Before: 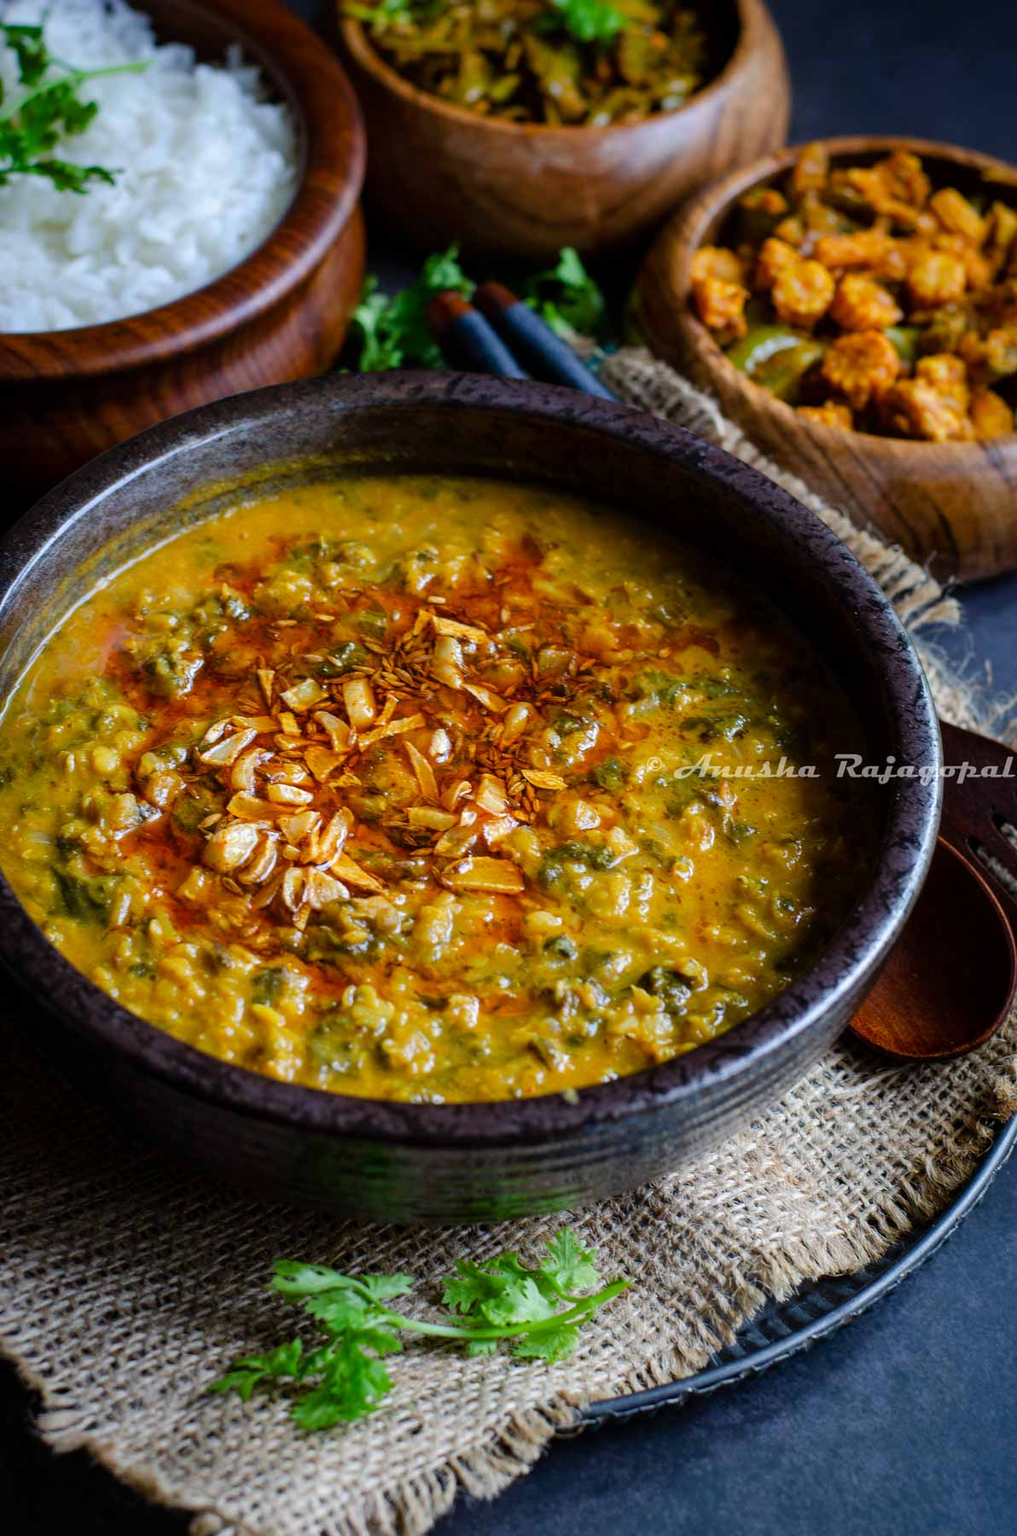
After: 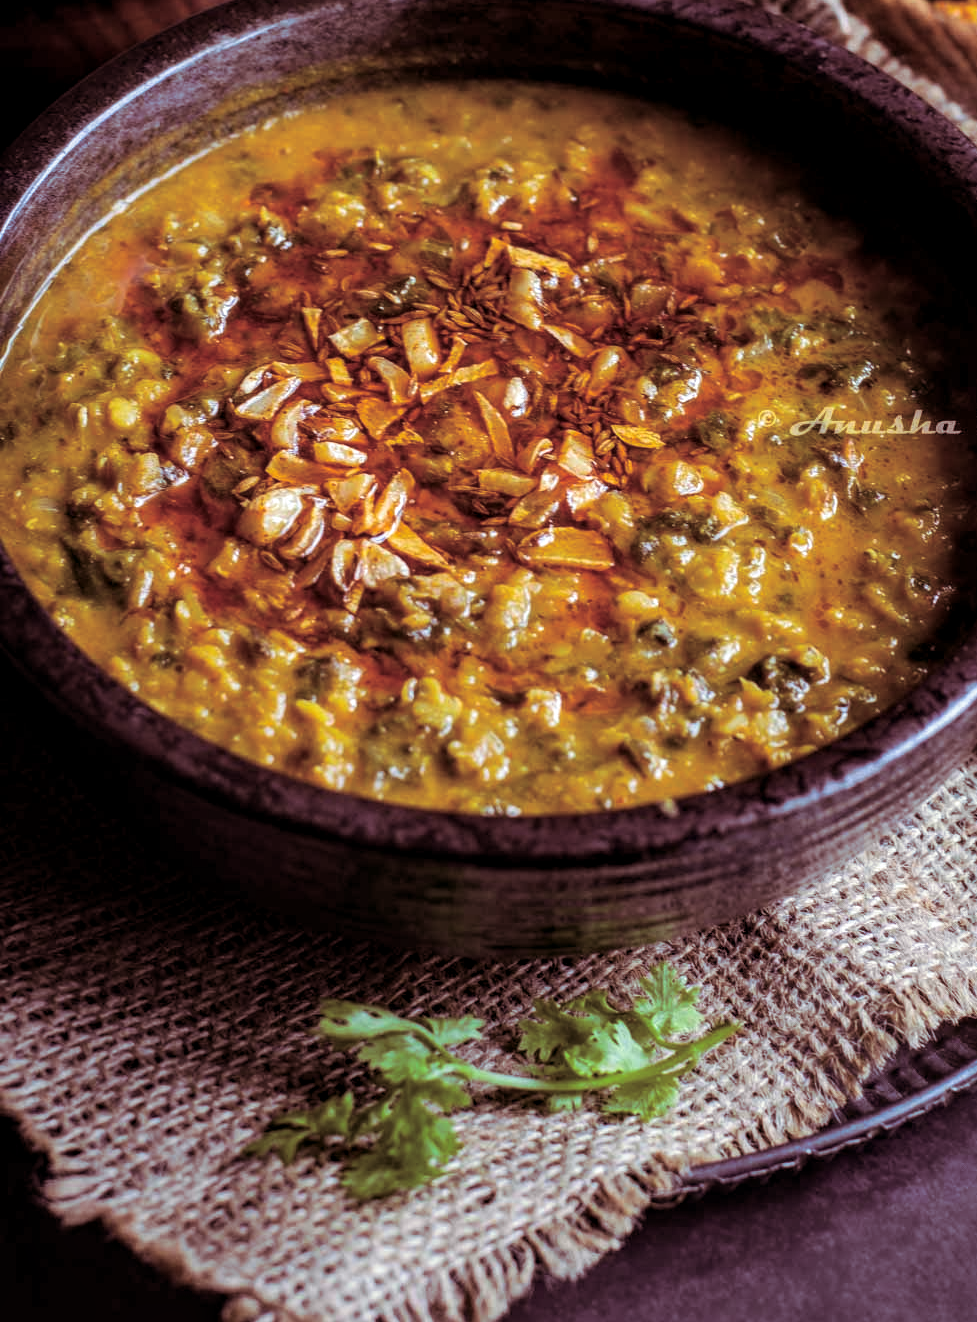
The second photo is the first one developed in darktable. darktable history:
crop: top 26.531%, right 17.959%
local contrast: on, module defaults
white balance: red 1.009, blue 1.027
split-toning: shadows › hue 360°
